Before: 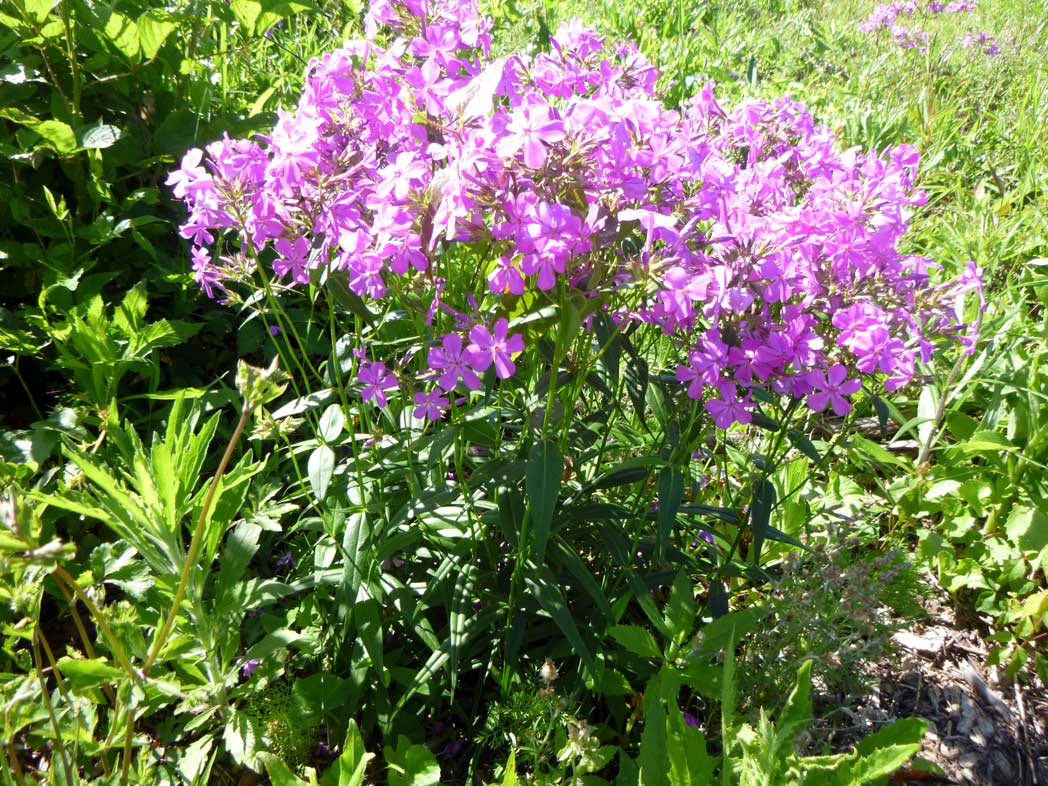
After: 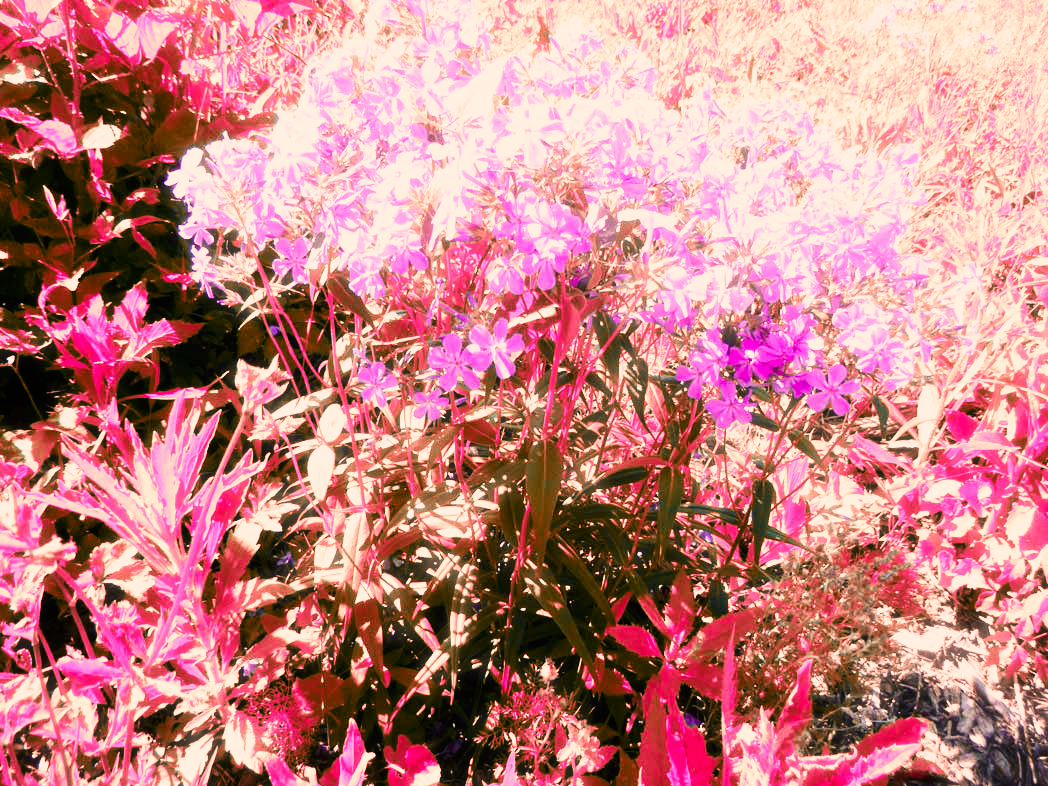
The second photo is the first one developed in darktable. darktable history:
haze removal: strength -0.1, adaptive false
color zones: curves: ch2 [(0, 0.488) (0.143, 0.417) (0.286, 0.212) (0.429, 0.179) (0.571, 0.154) (0.714, 0.415) (0.857, 0.495) (1, 0.488)]
base curve: curves: ch0 [(0, 0) (0.007, 0.004) (0.027, 0.03) (0.046, 0.07) (0.207, 0.54) (0.442, 0.872) (0.673, 0.972) (1, 1)], preserve colors none
color correction: highlights a* 17.88, highlights b* 18.79
